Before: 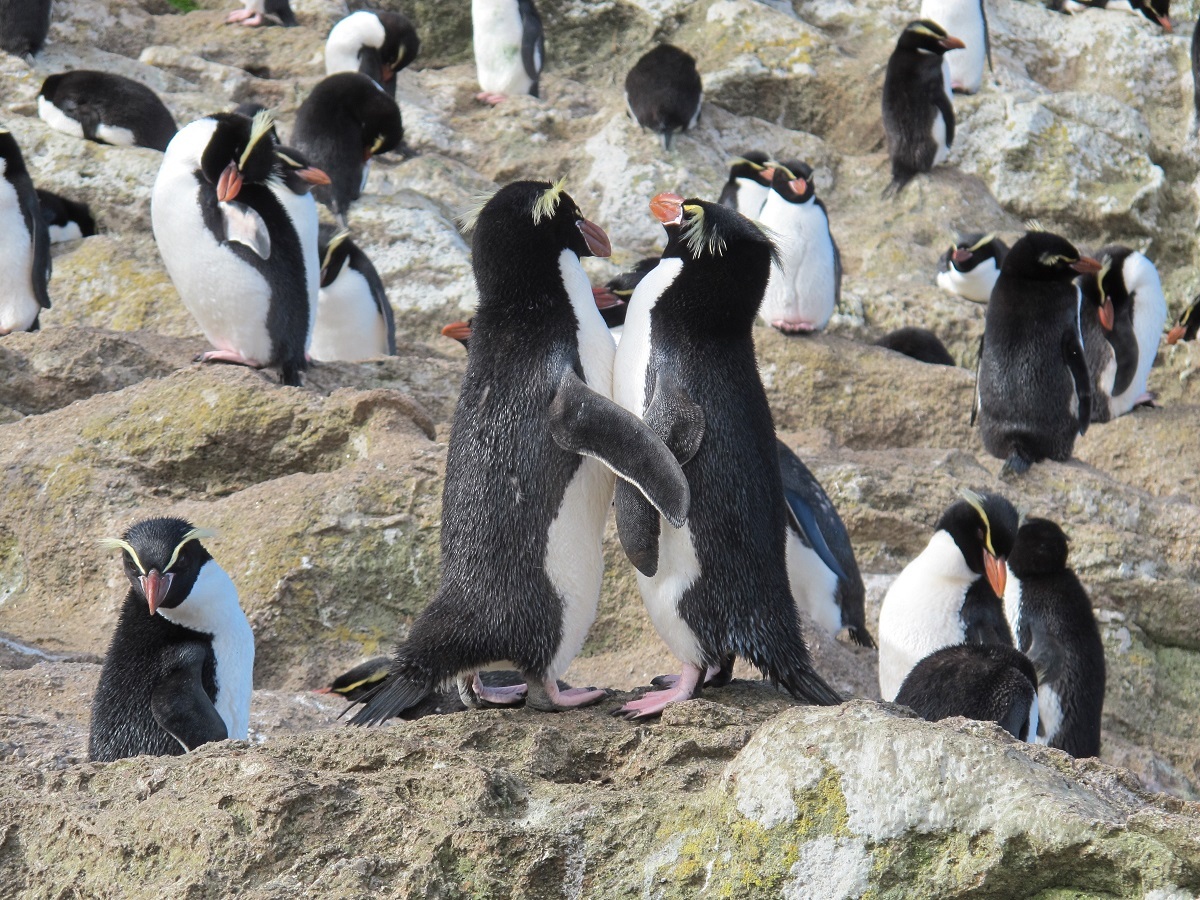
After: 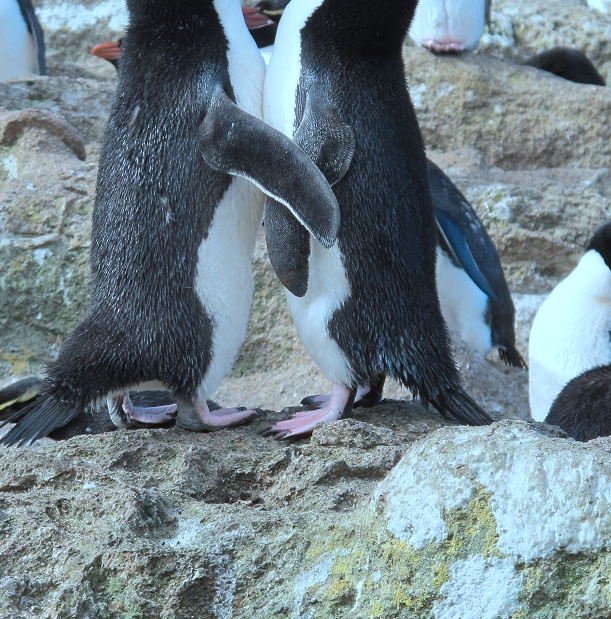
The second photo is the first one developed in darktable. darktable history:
color correction: highlights a* -9.73, highlights b* -21.22
crop and rotate: left 29.237%, top 31.152%, right 19.807%
